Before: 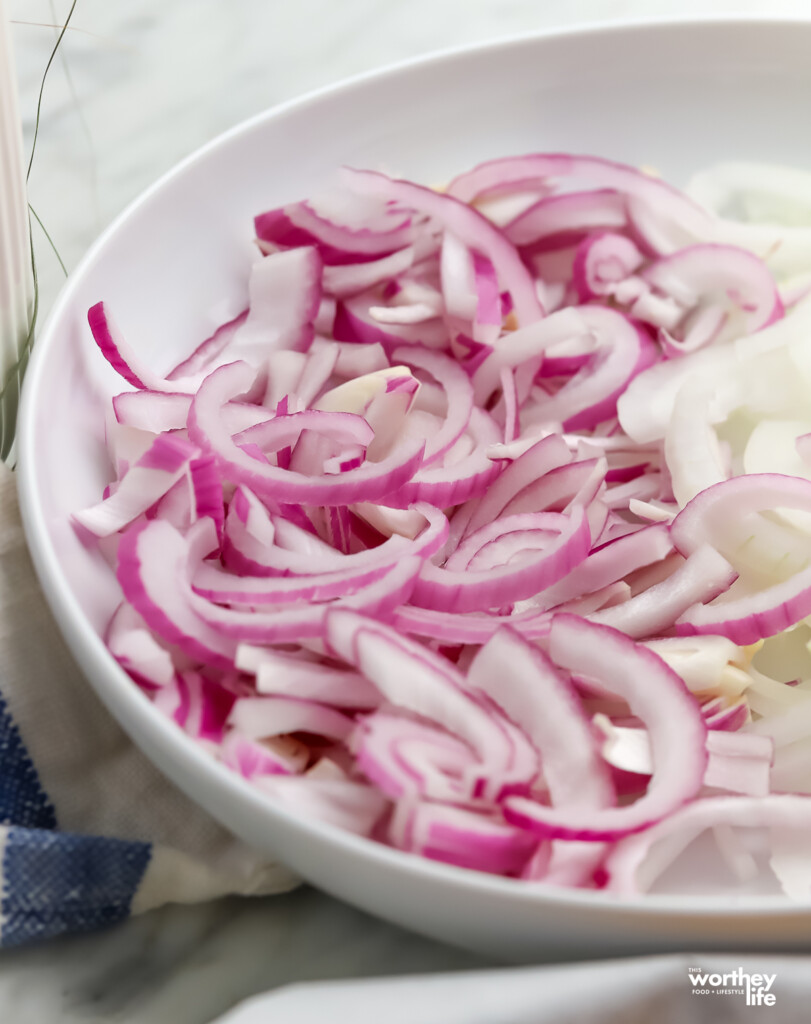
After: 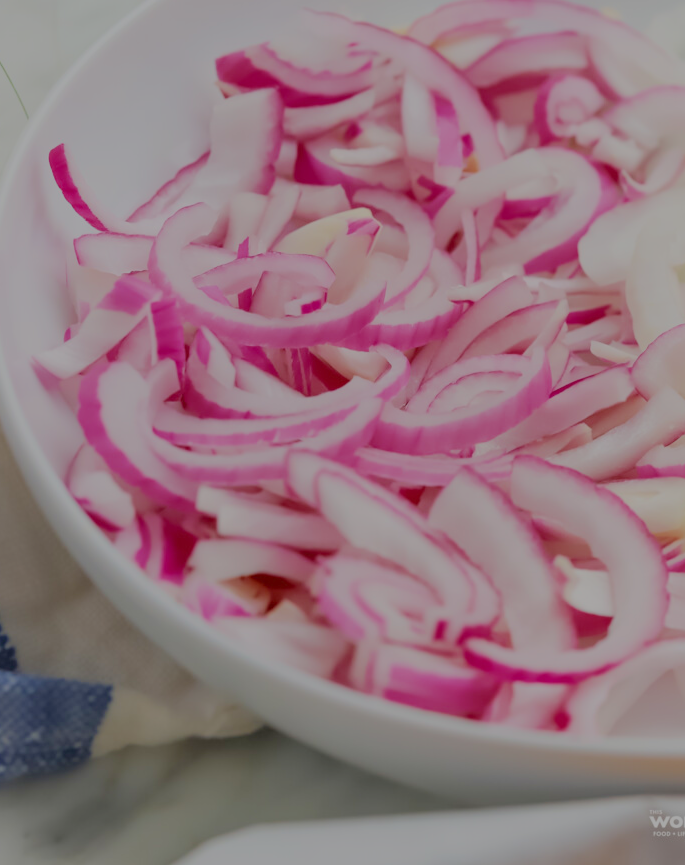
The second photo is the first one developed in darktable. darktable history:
filmic rgb: black relative exposure -16 EV, white relative exposure 8 EV, threshold 3 EV, hardness 4.17, latitude 50%, contrast 0.5, color science v5 (2021), contrast in shadows safe, contrast in highlights safe, enable highlight reconstruction true
crop and rotate: left 4.842%, top 15.51%, right 10.668%
